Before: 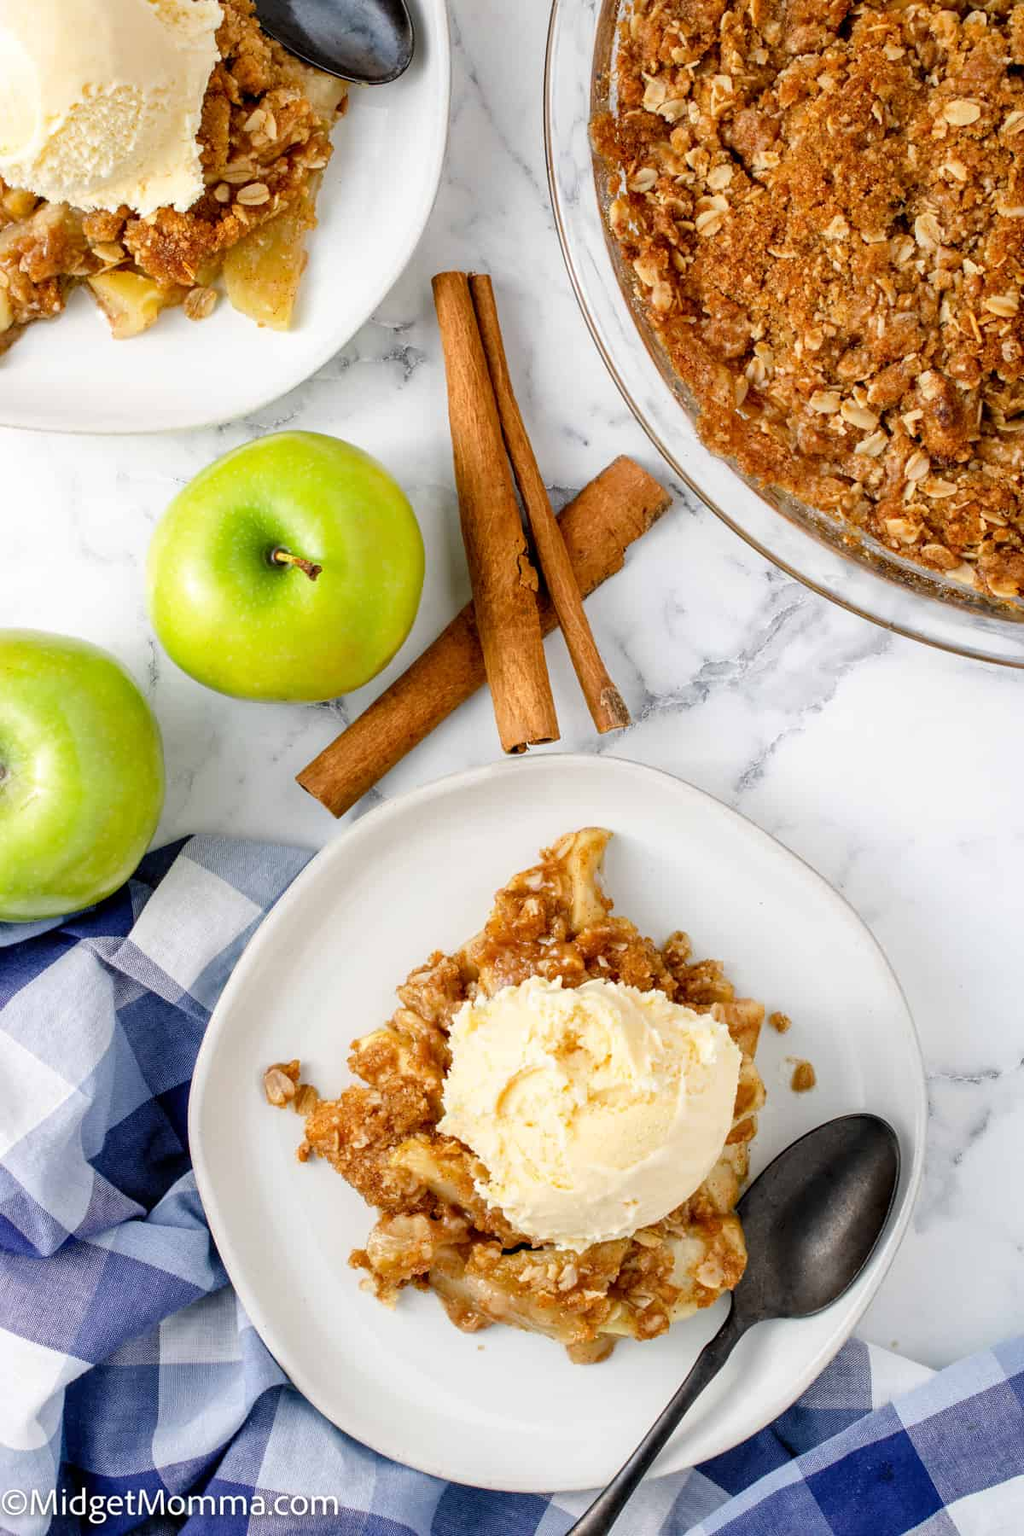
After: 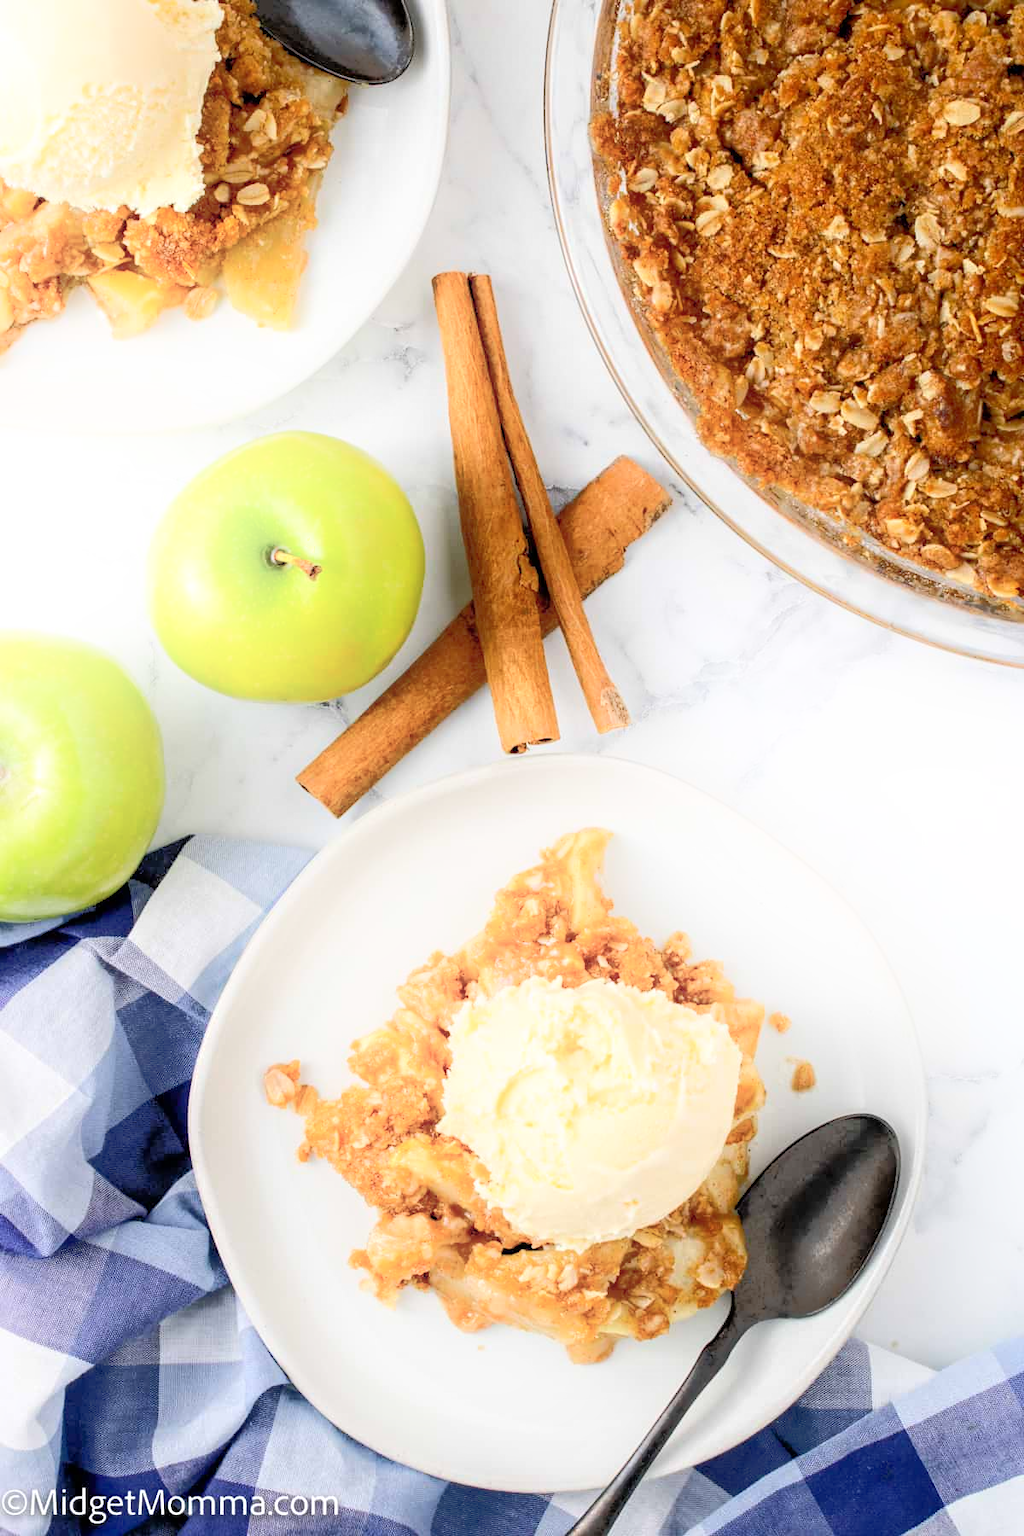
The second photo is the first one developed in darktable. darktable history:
tone equalizer: -8 EV -0.528 EV, -7 EV -0.319 EV, -6 EV -0.083 EV, -5 EV 0.413 EV, -4 EV 0.985 EV, -3 EV 0.791 EV, -2 EV -0.01 EV, -1 EV 0.14 EV, +0 EV -0.012 EV, smoothing 1
shadows and highlights: shadows -90, highlights 90, soften with gaussian
